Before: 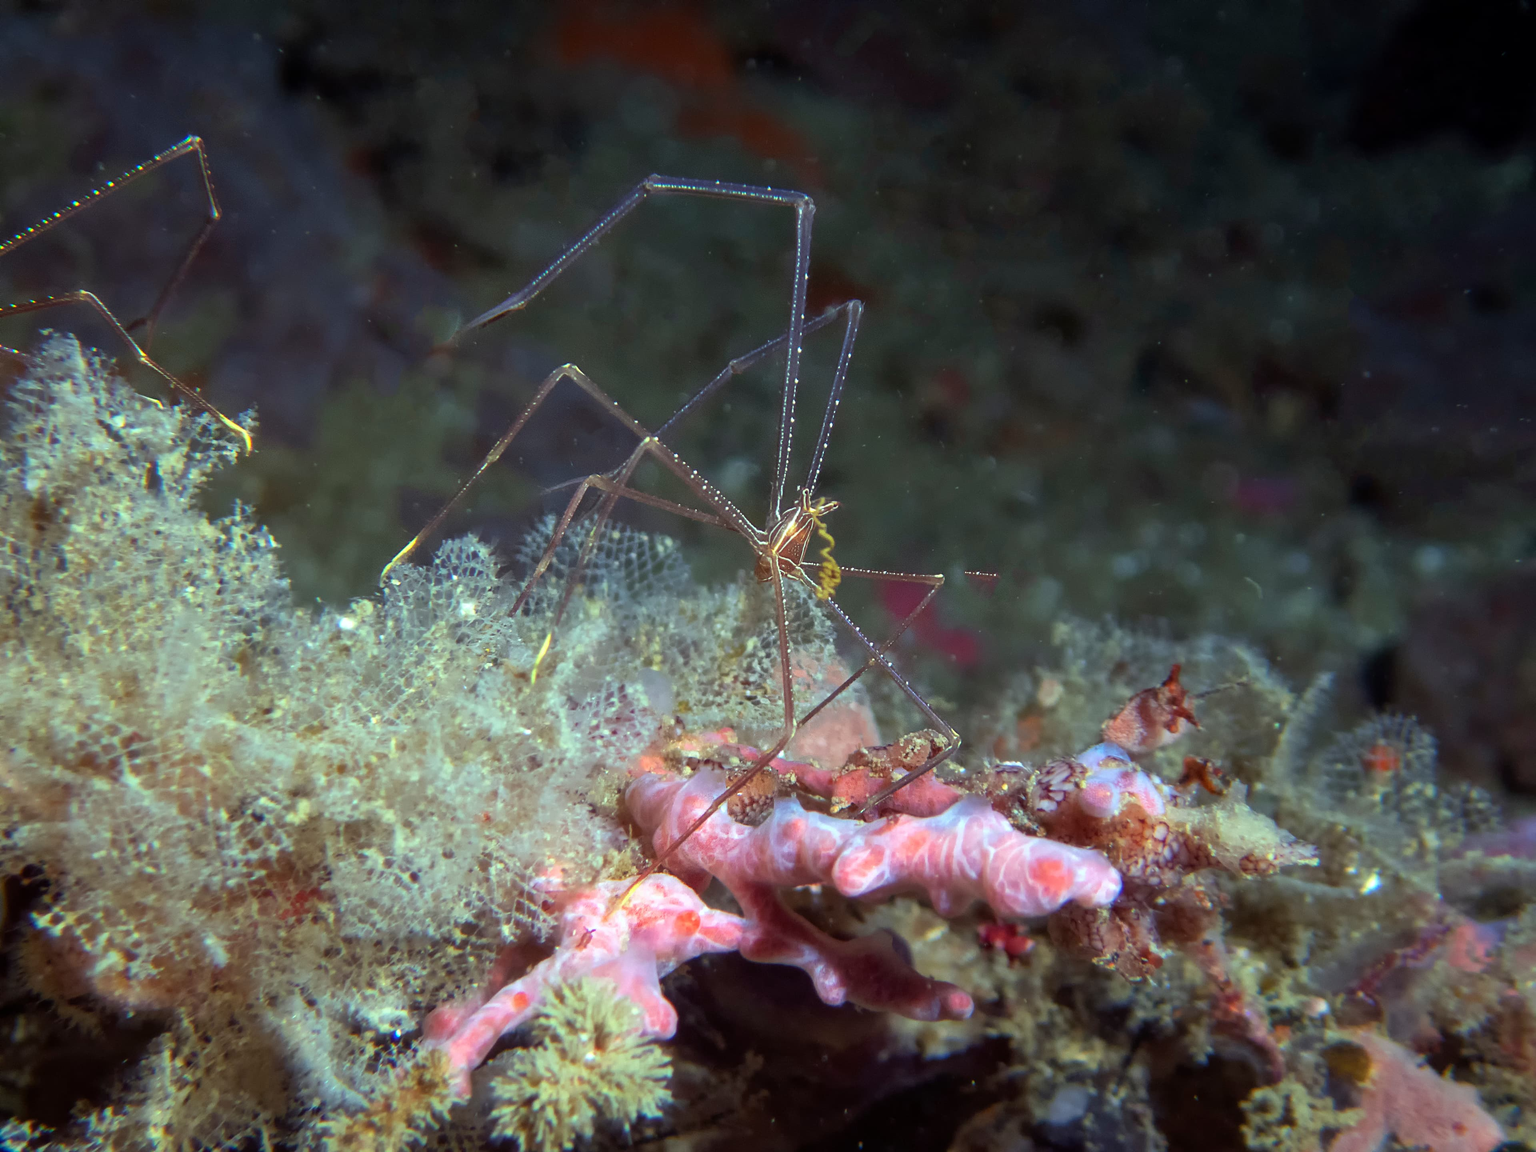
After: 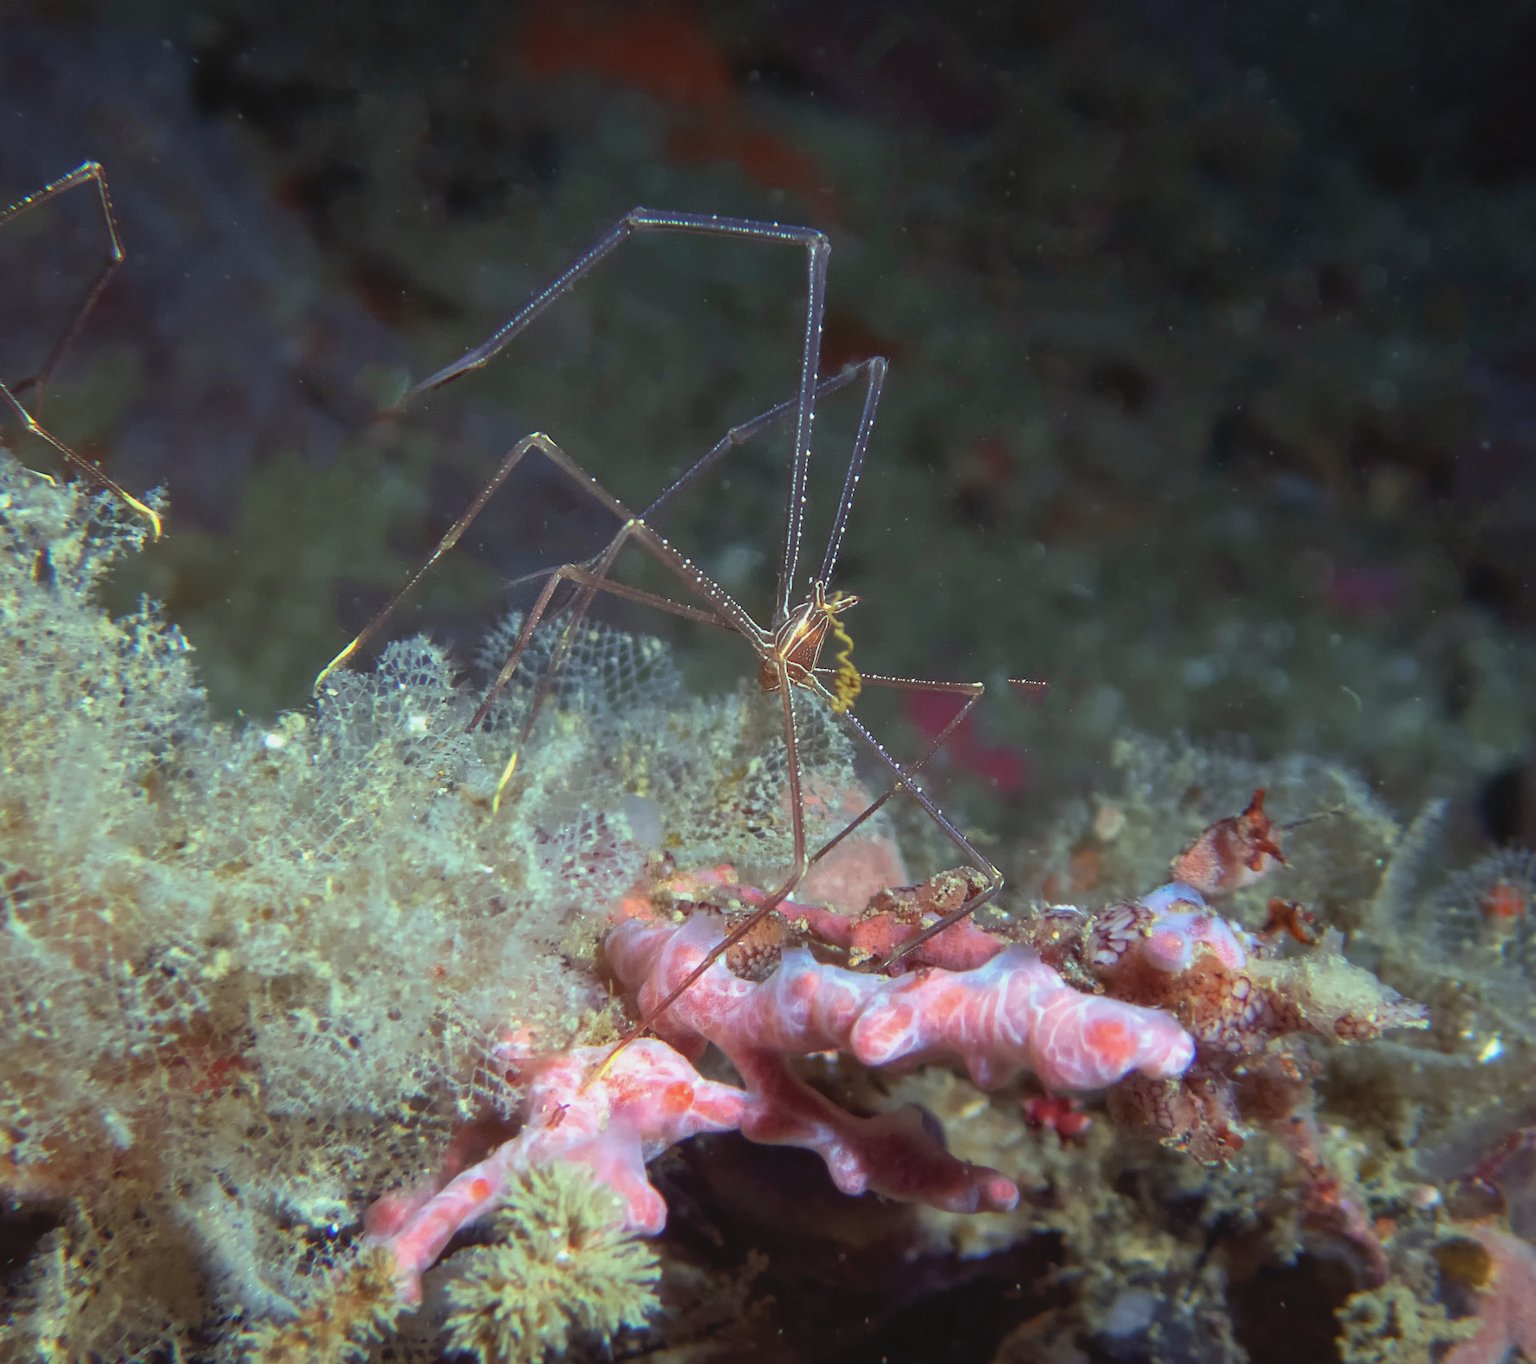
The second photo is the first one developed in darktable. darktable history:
contrast brightness saturation: contrast -0.1, saturation -0.1
crop: left 7.598%, right 7.873%
